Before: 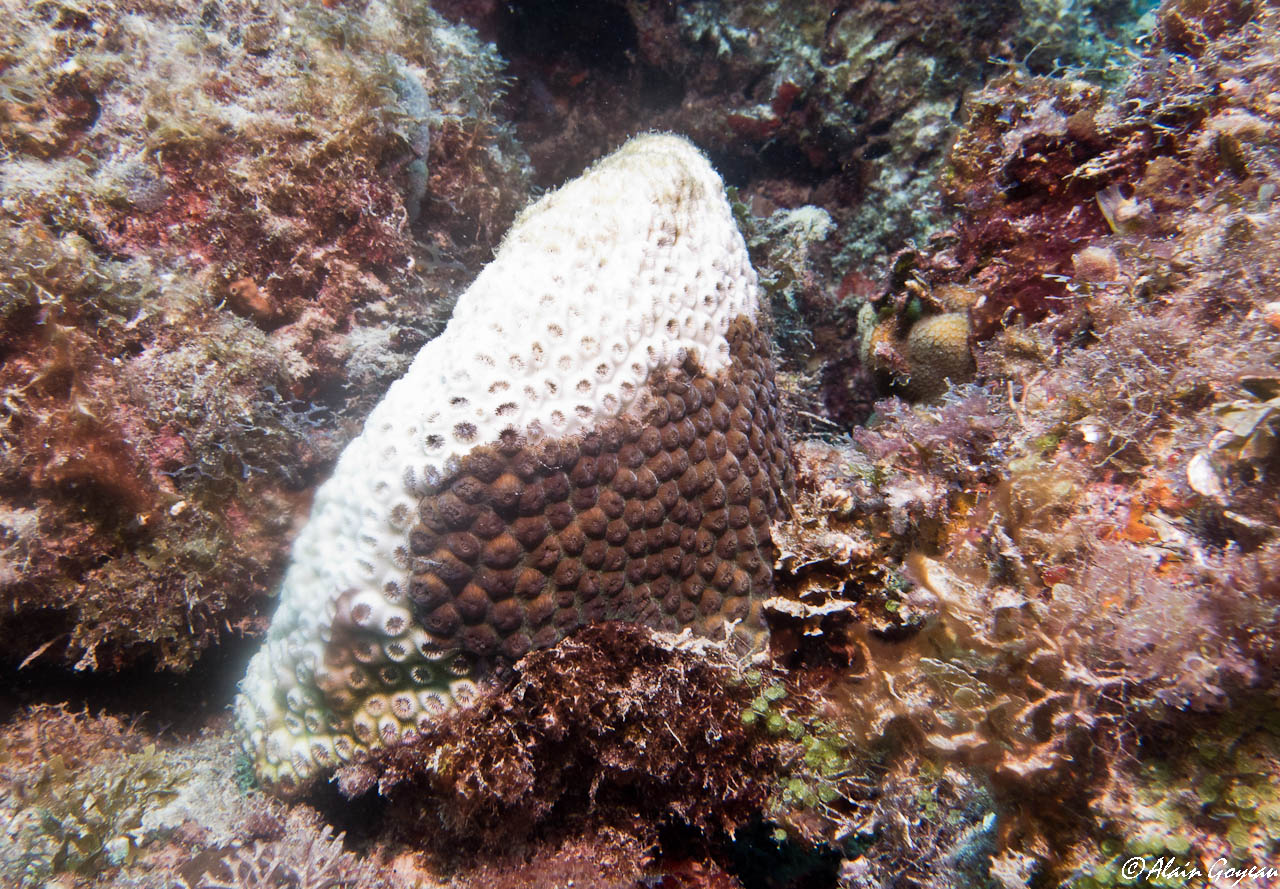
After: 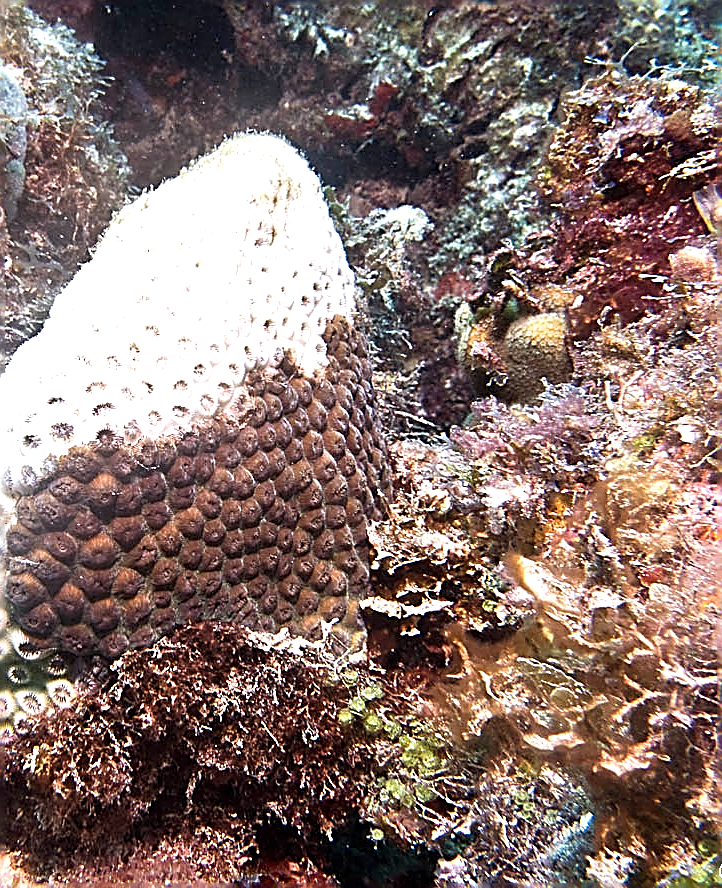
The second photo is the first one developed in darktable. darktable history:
crop: left 31.555%, top 0.006%, right 11.975%
exposure: exposure 0.716 EV, compensate exposure bias true, compensate highlight preservation false
sharpen: amount 1.843
